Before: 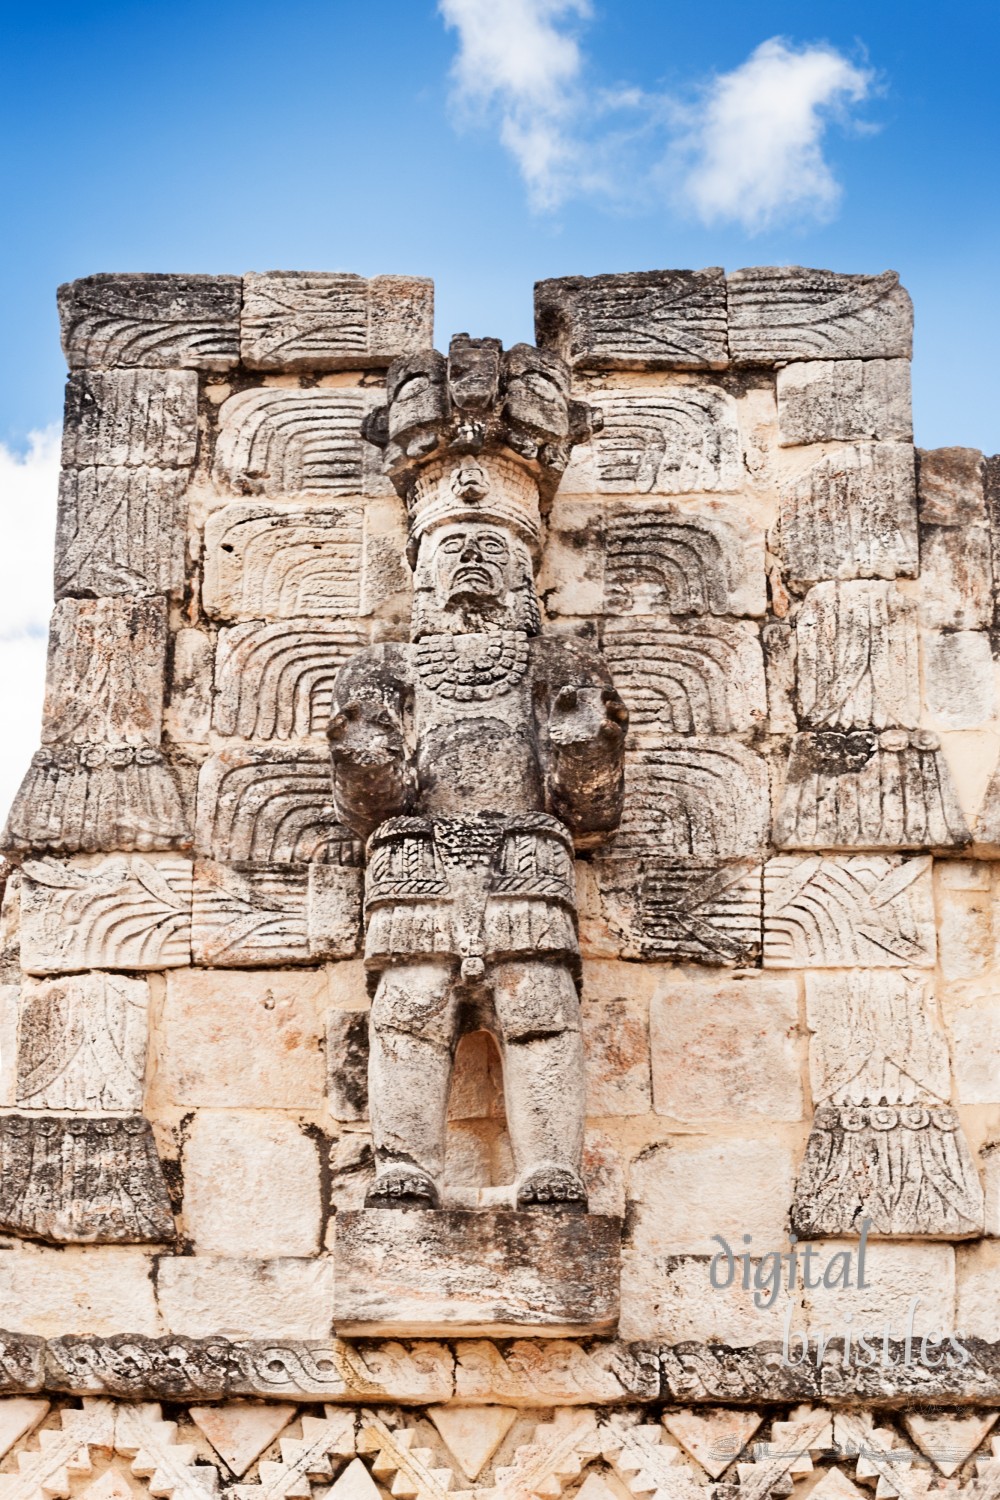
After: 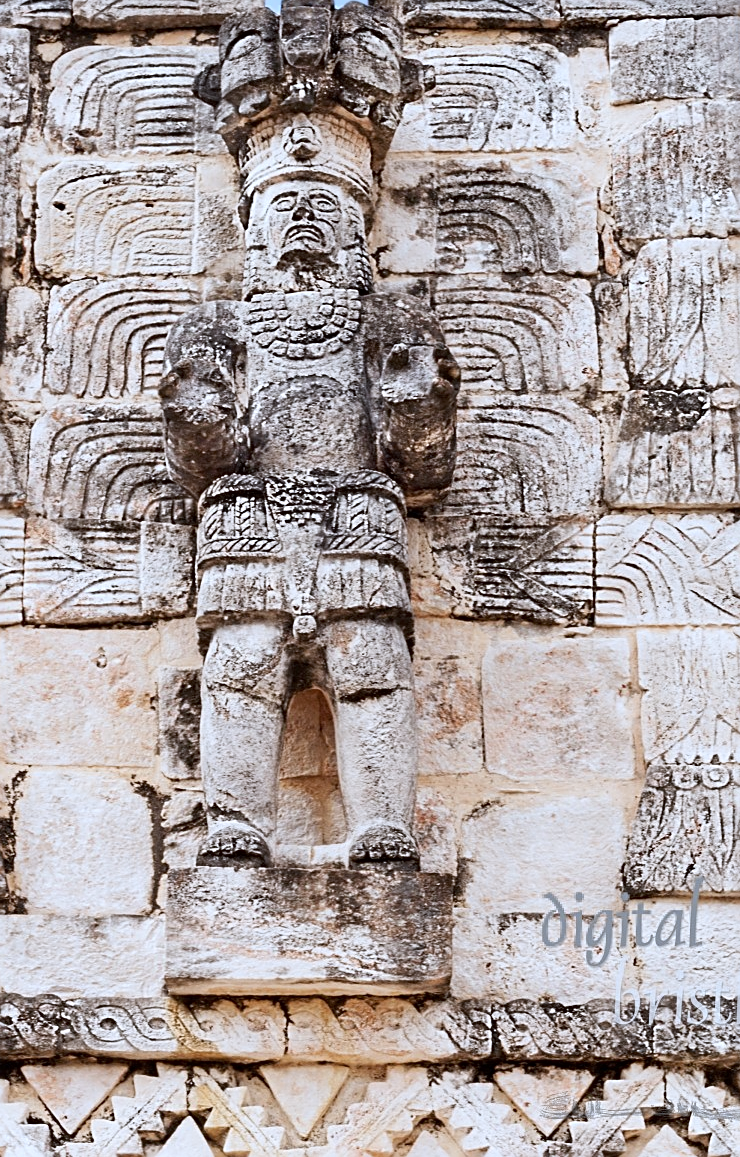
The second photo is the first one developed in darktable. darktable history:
sharpen: on, module defaults
contrast brightness saturation: saturation -0.05
white balance: red 0.931, blue 1.11
crop: left 16.871%, top 22.857%, right 9.116%
